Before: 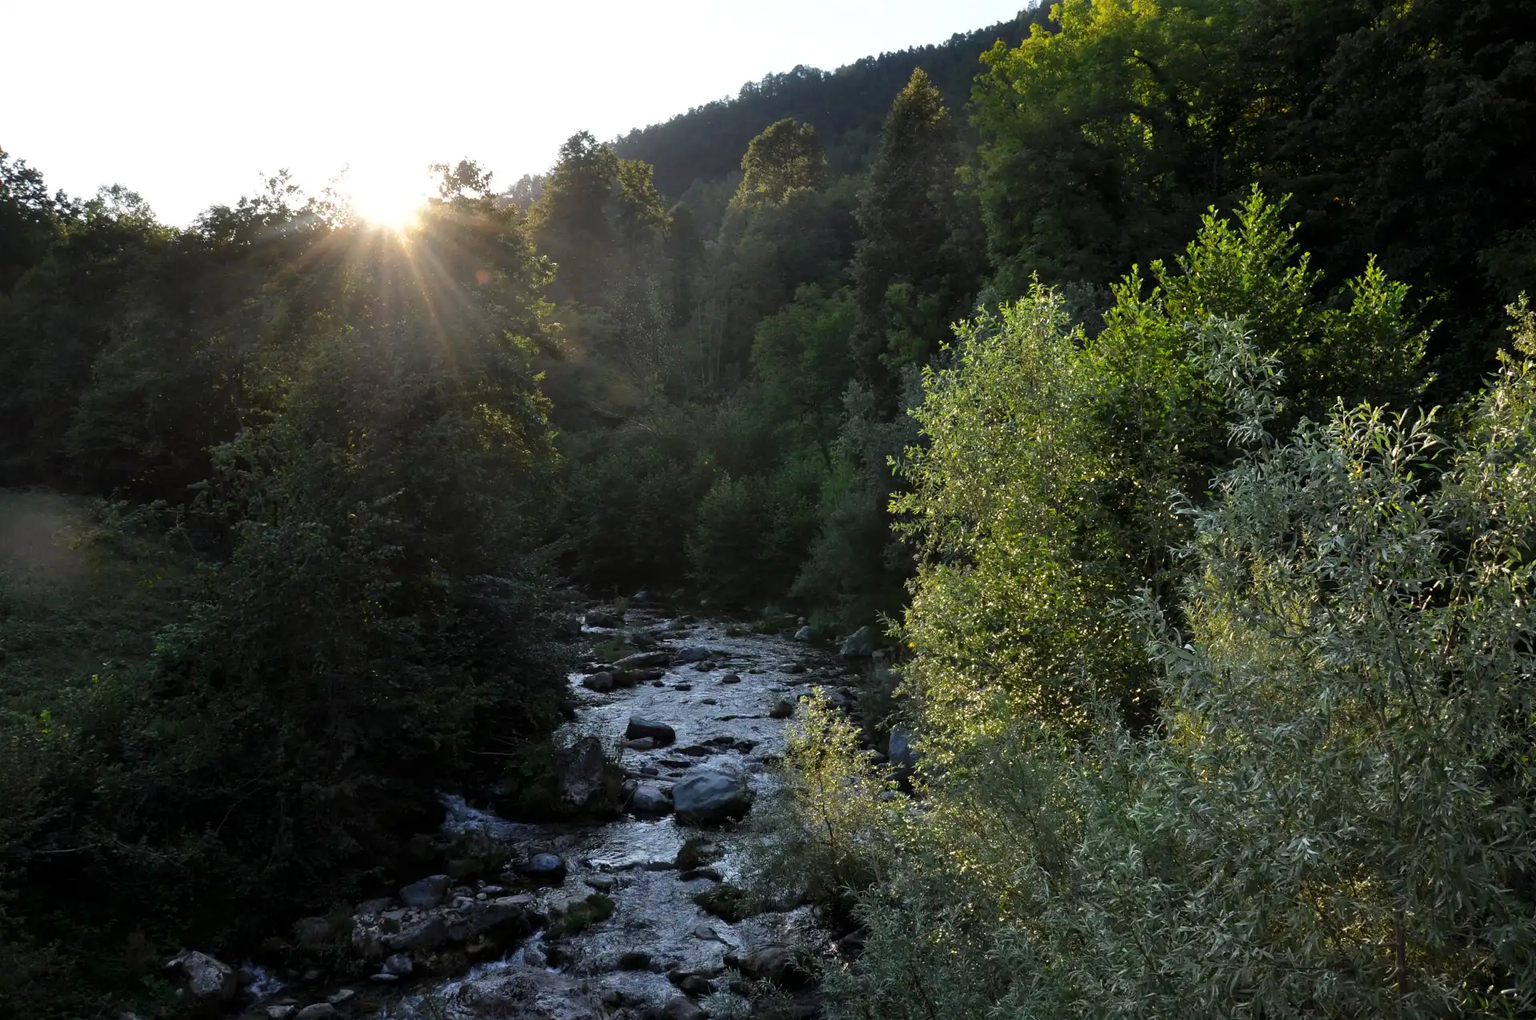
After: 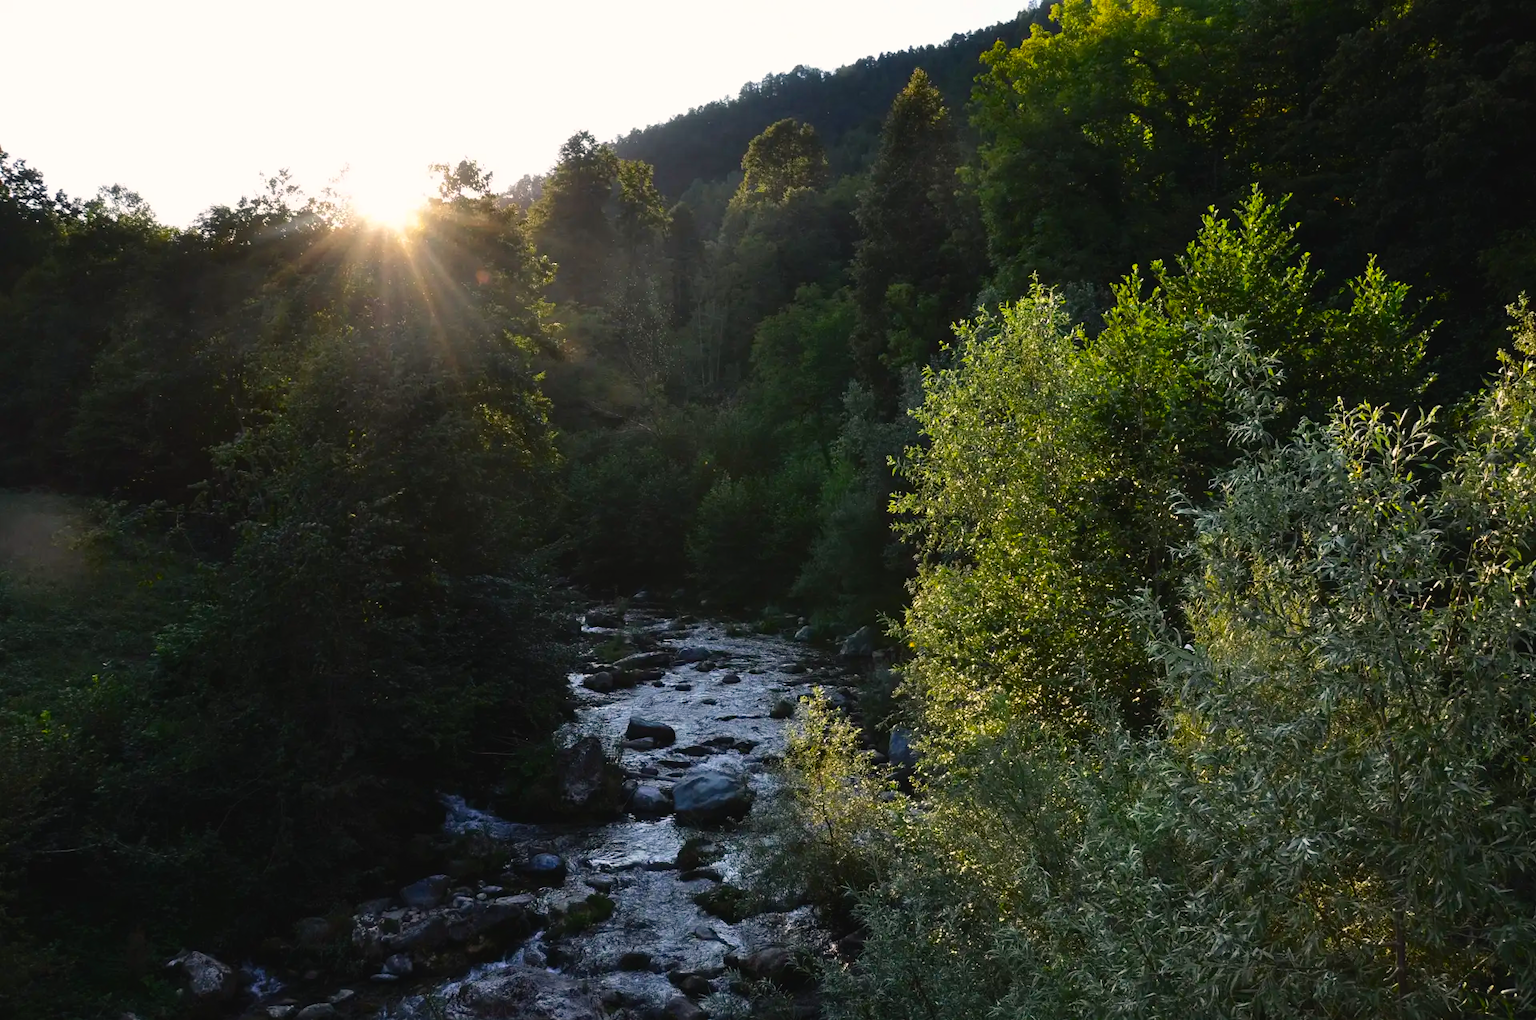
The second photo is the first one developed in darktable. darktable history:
color balance rgb: highlights gain › chroma 1.402%, highlights gain › hue 51.8°, perceptual saturation grading › global saturation 10.447%, global vibrance 20.587%
tone curve: curves: ch0 [(0, 0.032) (0.181, 0.152) (0.751, 0.762) (1, 1)], color space Lab, independent channels, preserve colors none
